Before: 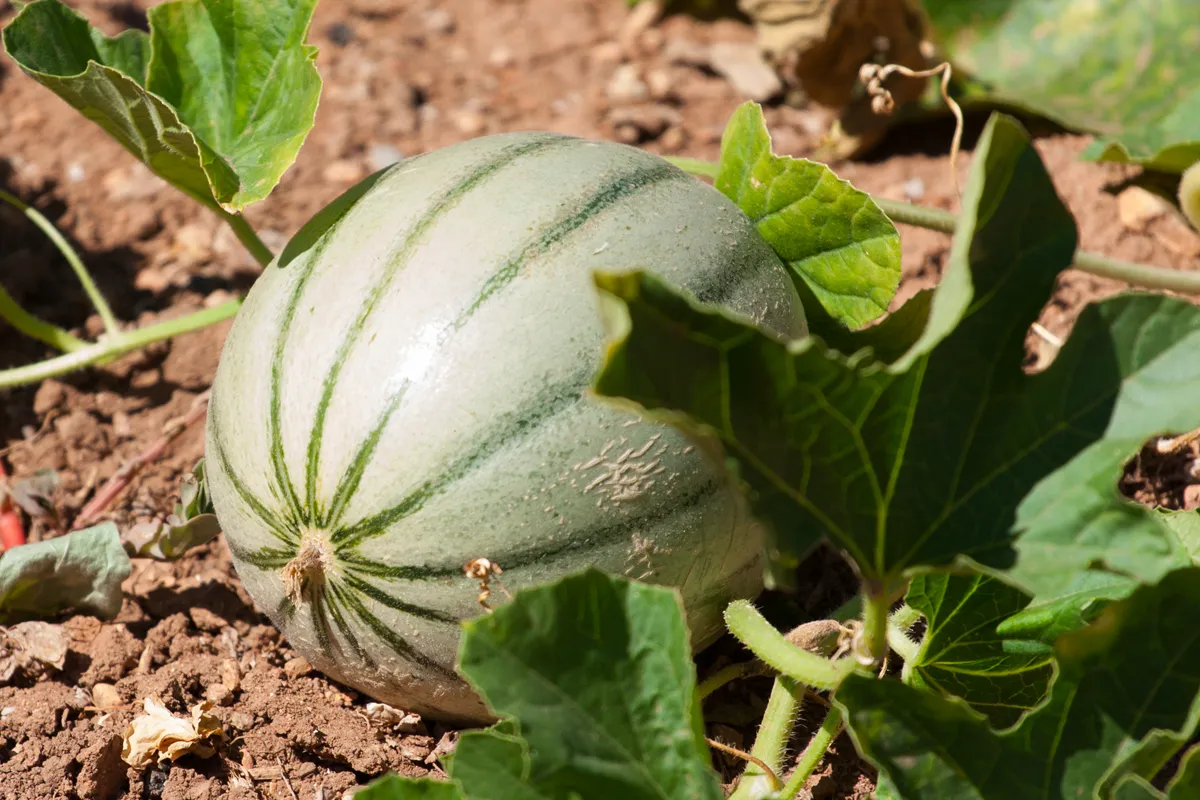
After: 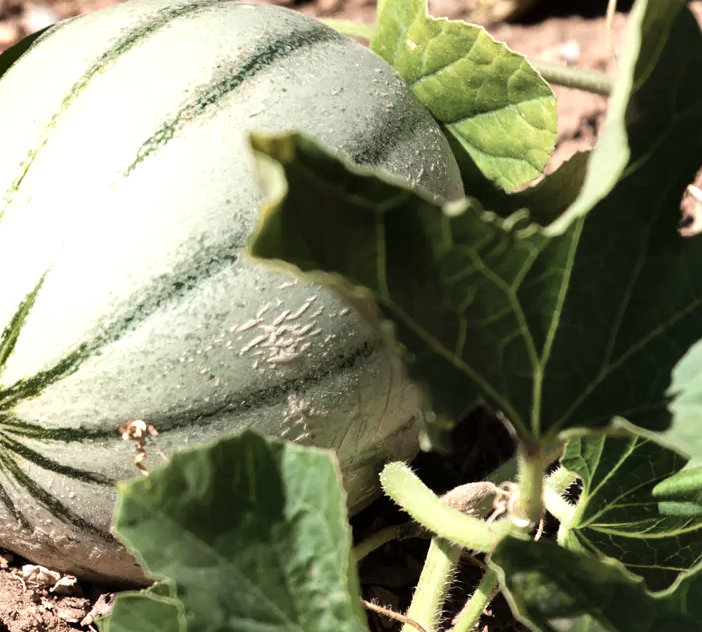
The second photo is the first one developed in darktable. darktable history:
shadows and highlights: shadows 58.57, soften with gaussian
crop and rotate: left 28.675%, top 17.342%, right 12.798%, bottom 3.619%
contrast brightness saturation: contrast 0.095, saturation -0.37
tone equalizer: -8 EV -0.727 EV, -7 EV -0.689 EV, -6 EV -0.586 EV, -5 EV -0.38 EV, -3 EV 0.397 EV, -2 EV 0.6 EV, -1 EV 0.685 EV, +0 EV 0.734 EV
